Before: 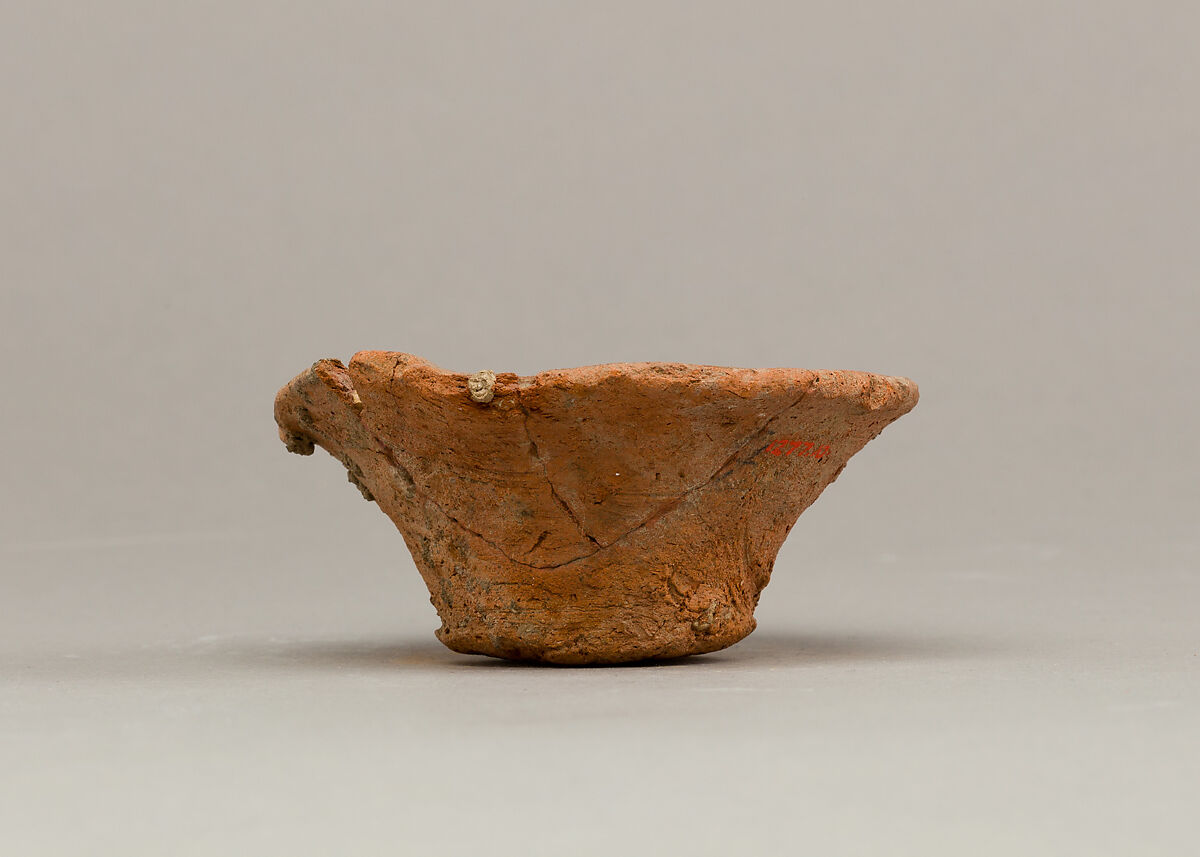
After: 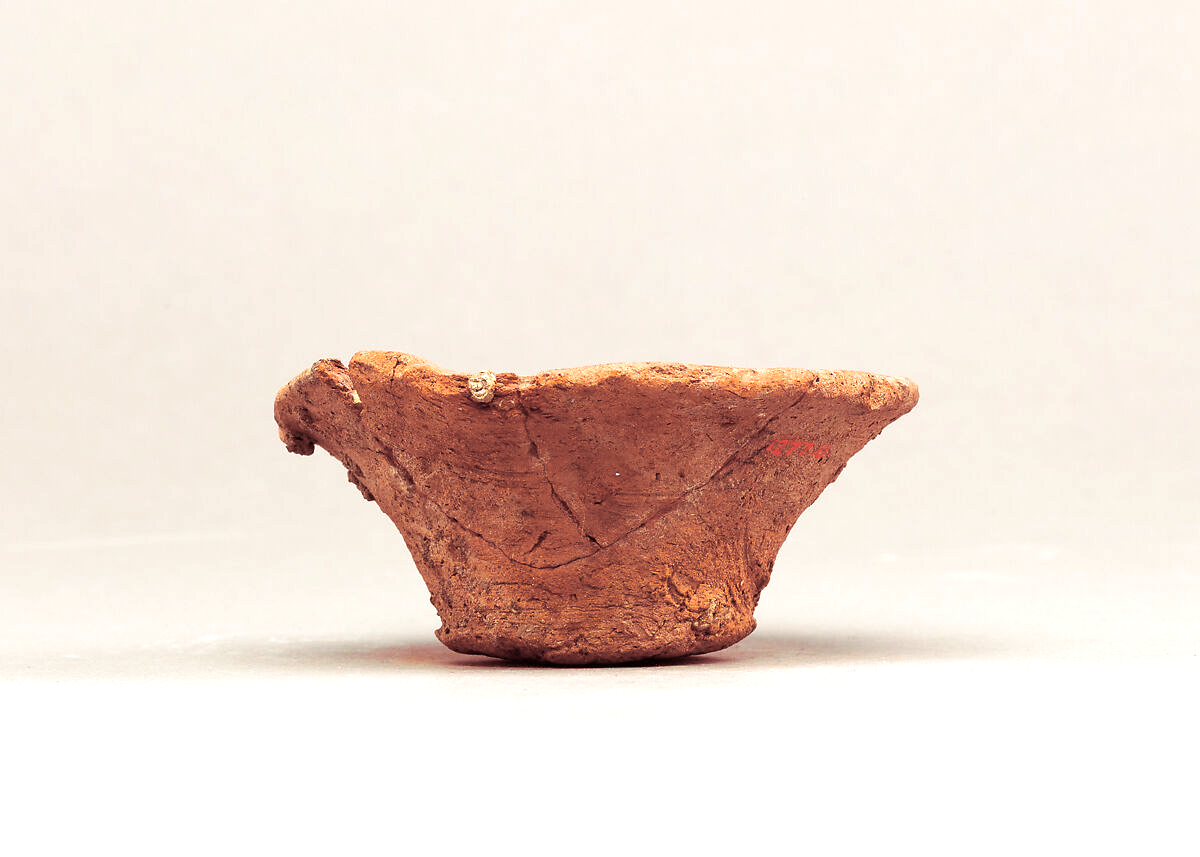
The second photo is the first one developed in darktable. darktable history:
exposure: black level correction 0, exposure 1.1 EV, compensate exposure bias true, compensate highlight preservation false
split-toning: highlights › saturation 0, balance -61.83
